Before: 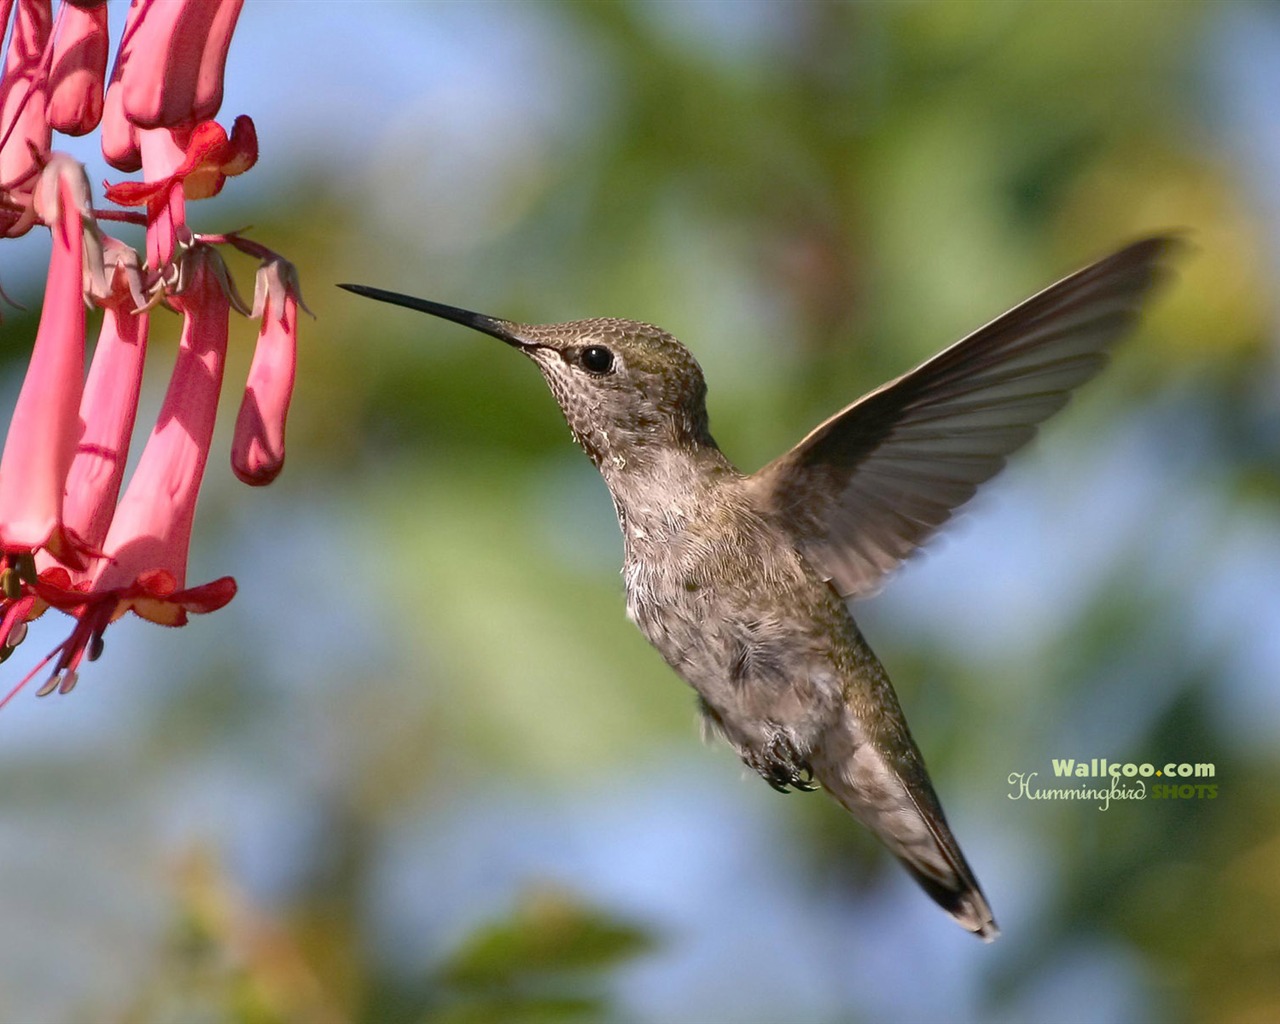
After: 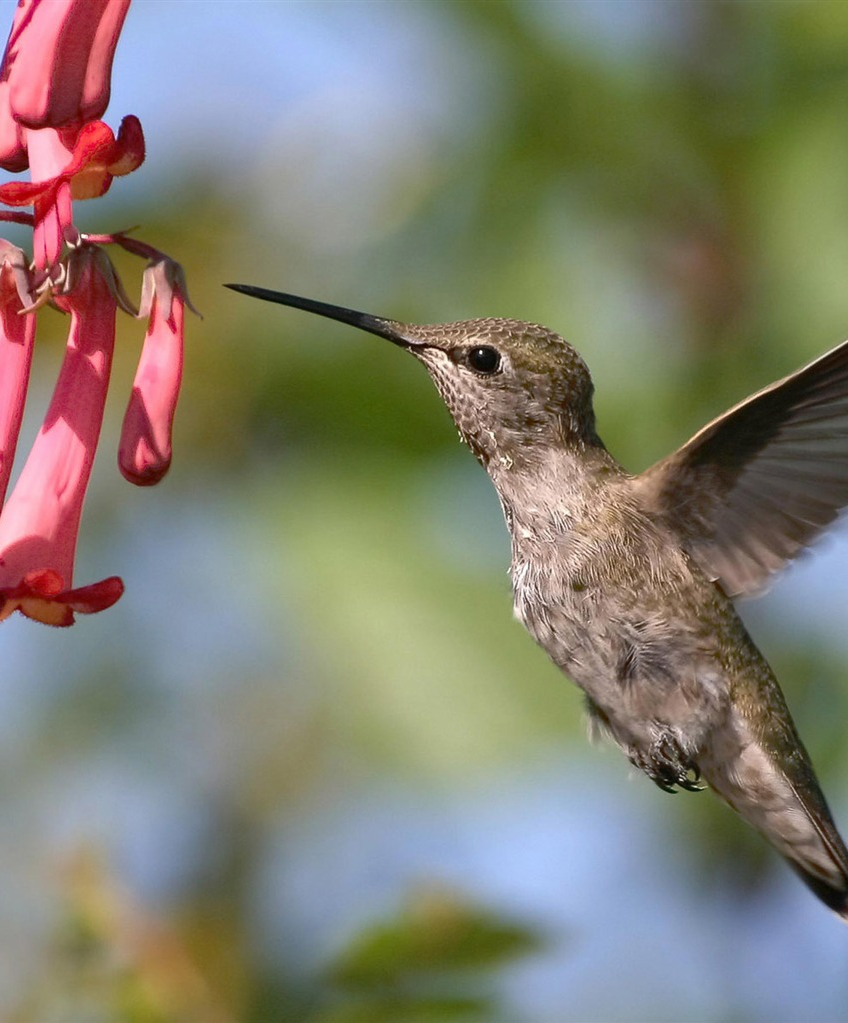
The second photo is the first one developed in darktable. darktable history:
crop and rotate: left 8.876%, right 24.803%
exposure: compensate highlight preservation false
